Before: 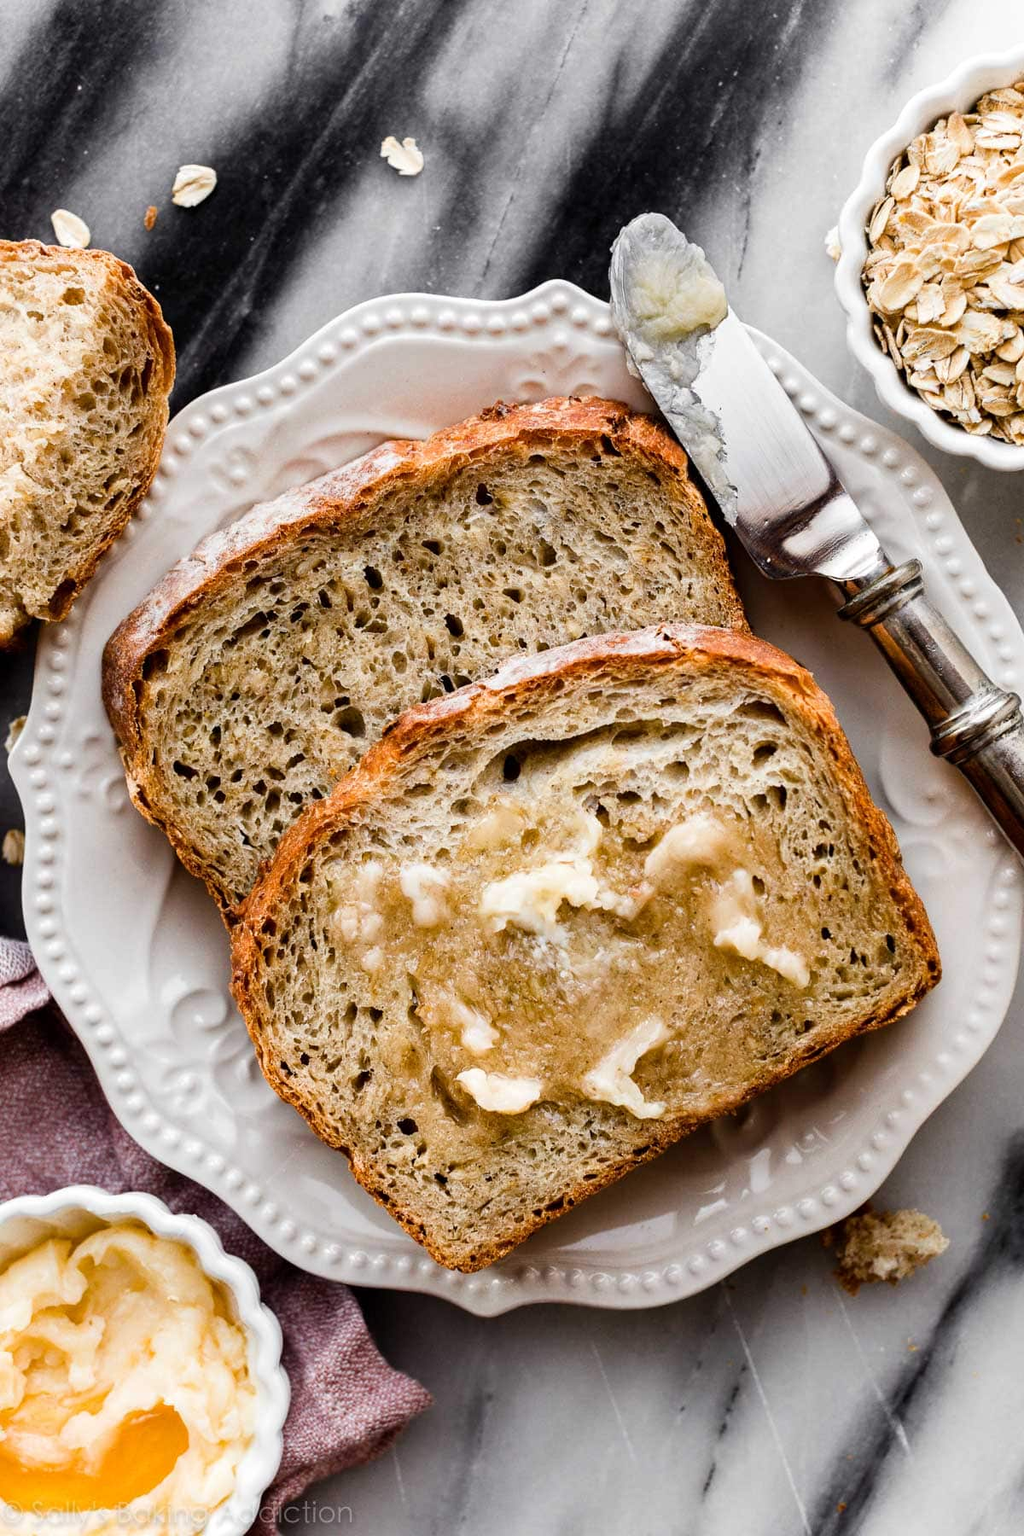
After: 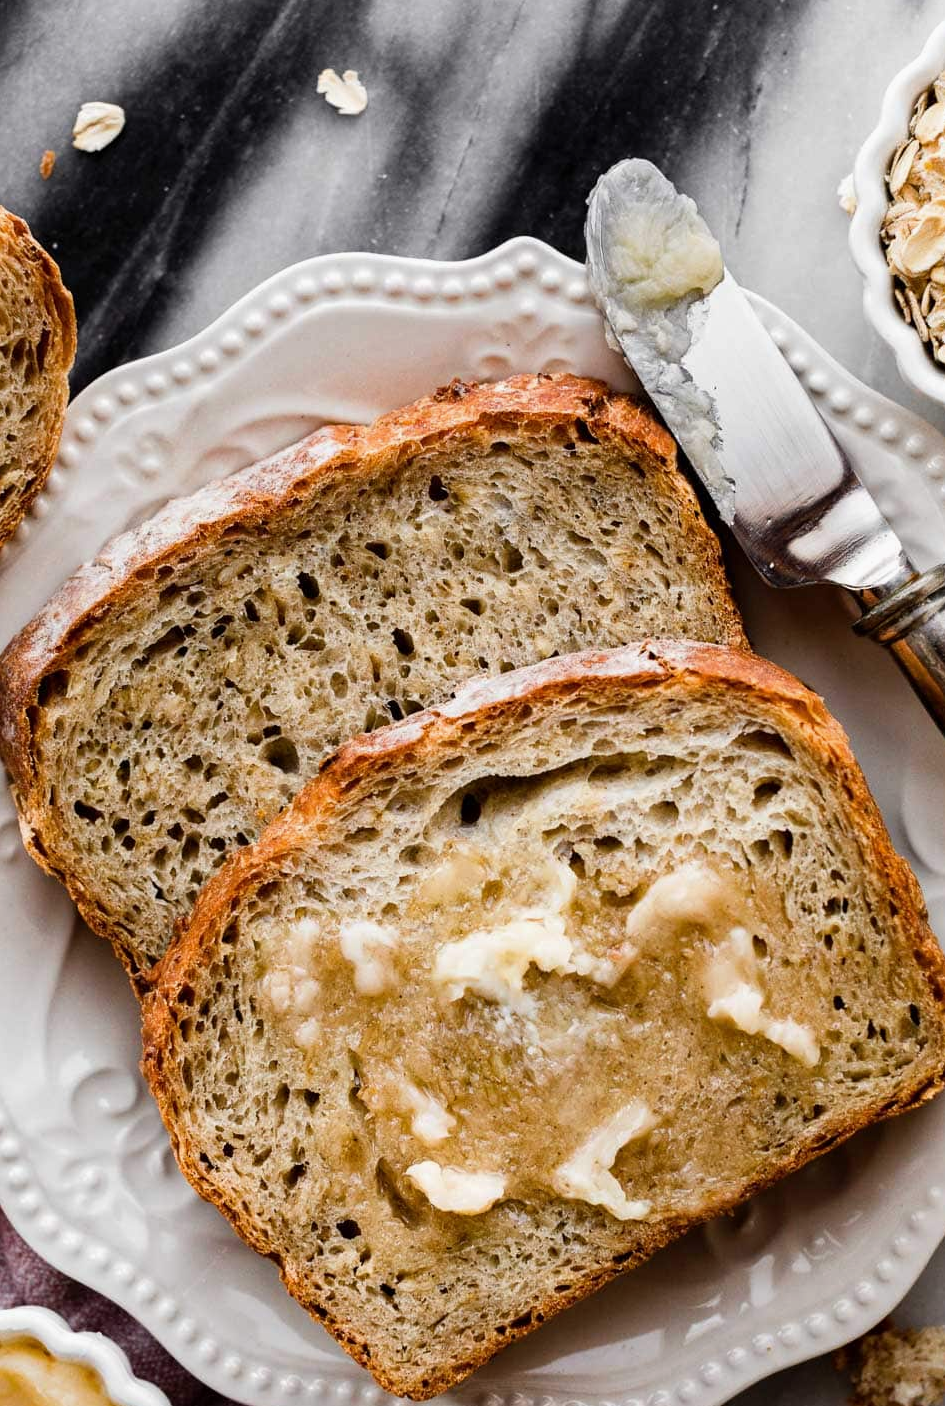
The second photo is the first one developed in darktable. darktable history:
crop and rotate: left 10.77%, top 5.1%, right 10.41%, bottom 16.76%
exposure: exposure -0.064 EV, compensate highlight preservation false
